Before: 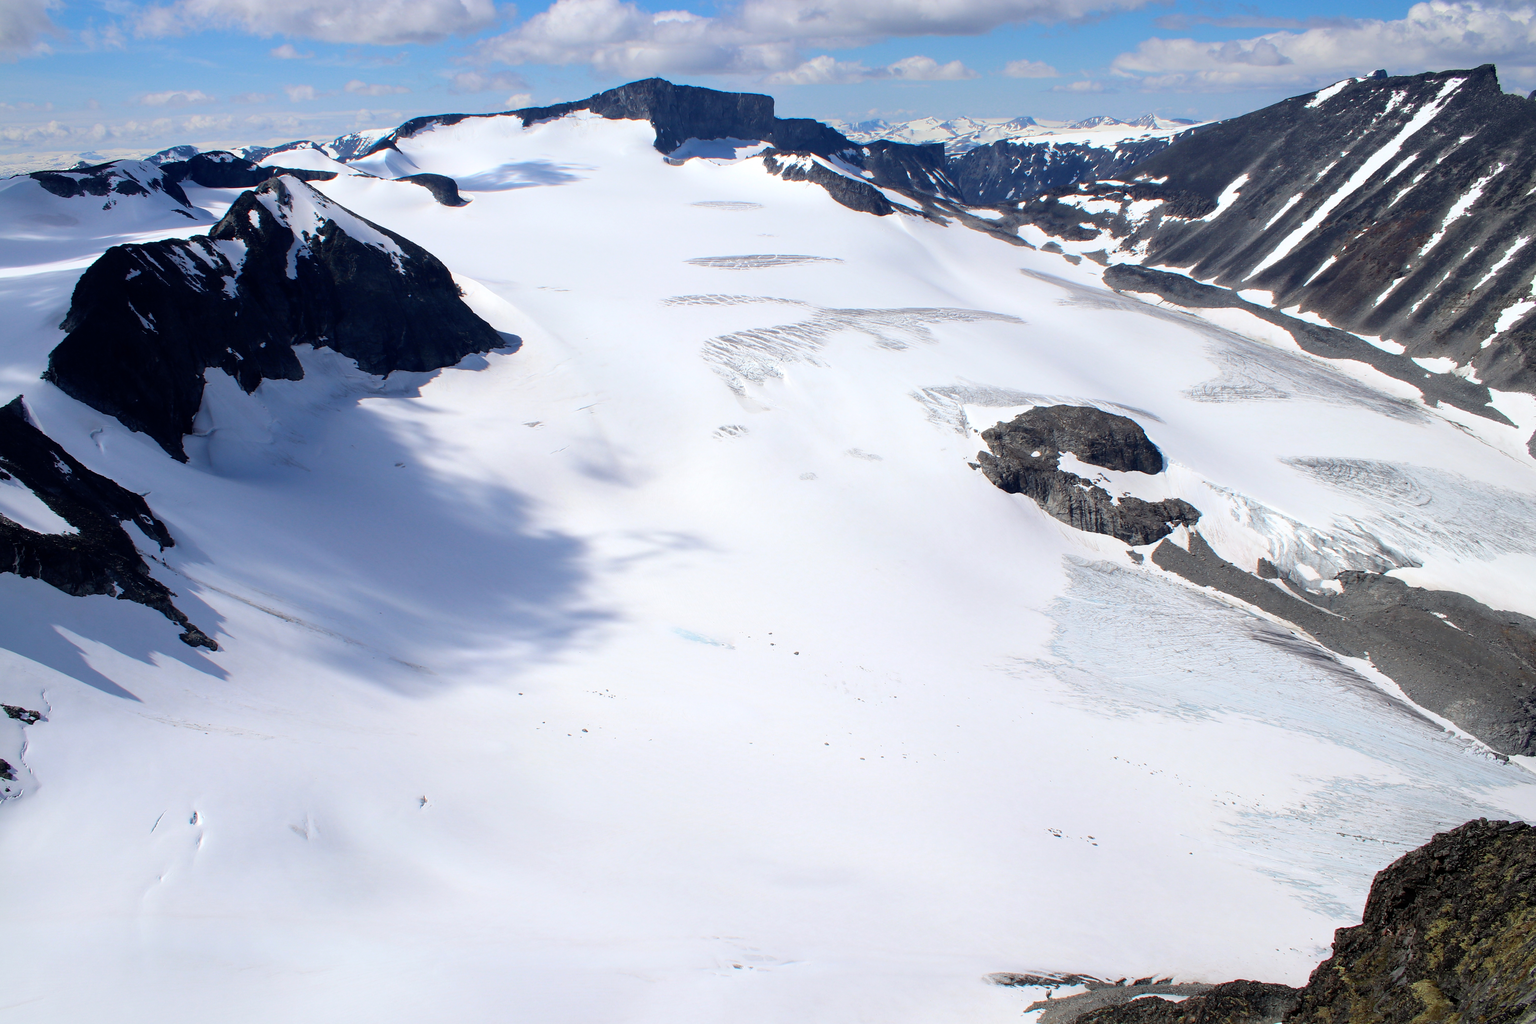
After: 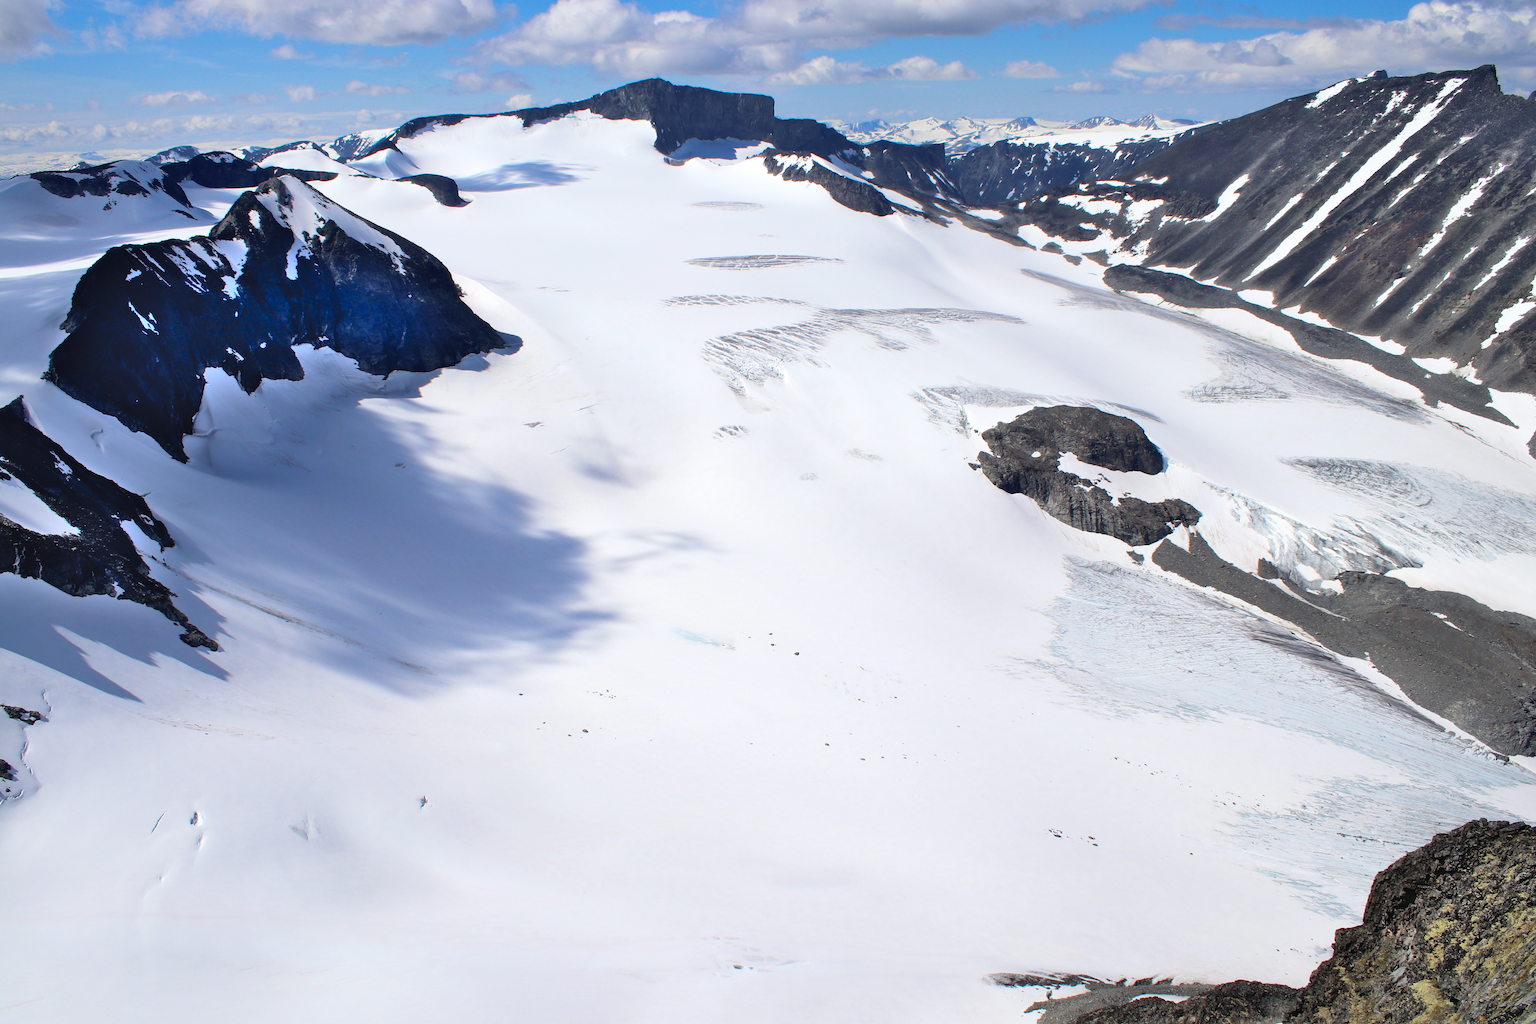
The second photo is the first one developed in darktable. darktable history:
tone curve: curves: ch0 [(0, 0.024) (0.119, 0.146) (0.474, 0.464) (0.718, 0.721) (0.817, 0.839) (1, 0.998)]; ch1 [(0, 0) (0.377, 0.416) (0.439, 0.451) (0.477, 0.477) (0.501, 0.497) (0.538, 0.544) (0.58, 0.602) (0.664, 0.676) (0.783, 0.804) (1, 1)]; ch2 [(0, 0) (0.38, 0.405) (0.463, 0.456) (0.498, 0.497) (0.524, 0.535) (0.578, 0.576) (0.648, 0.665) (1, 1)], preserve colors none
shadows and highlights: shadows 76.52, highlights -23.5, soften with gaussian
